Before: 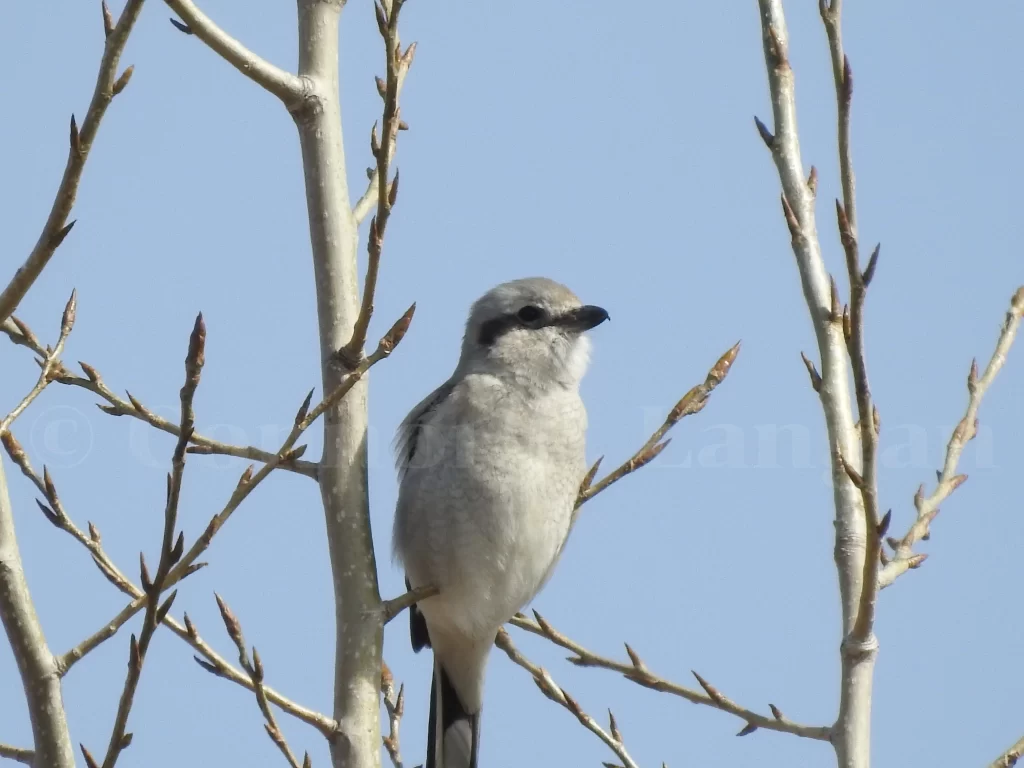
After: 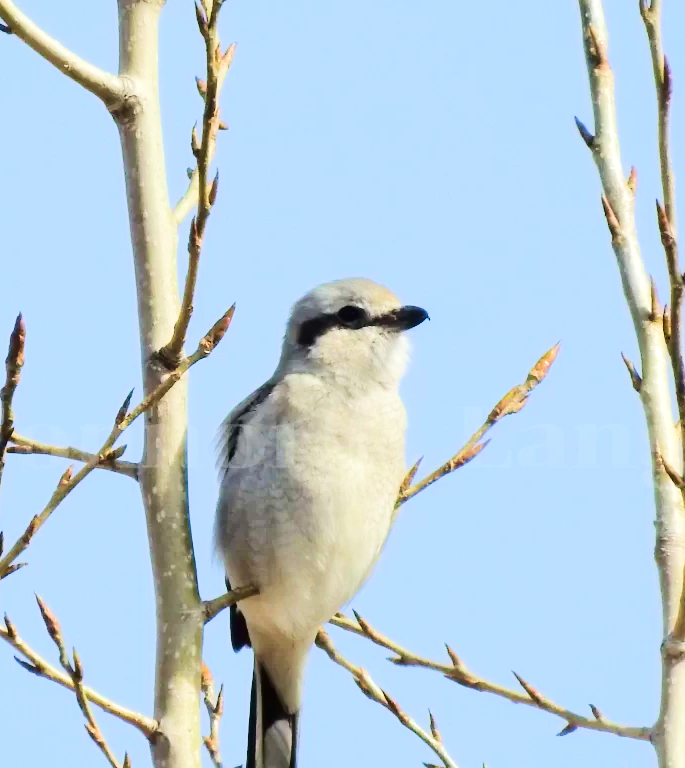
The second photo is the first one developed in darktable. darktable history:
crop and rotate: left 17.584%, right 15.453%
velvia: strength 44.37%
tone equalizer: -7 EV 0.155 EV, -6 EV 0.596 EV, -5 EV 1.16 EV, -4 EV 1.37 EV, -3 EV 1.14 EV, -2 EV 0.6 EV, -1 EV 0.149 EV, edges refinement/feathering 500, mask exposure compensation -1.57 EV, preserve details no
contrast brightness saturation: contrast 0.194, brightness -0.108, saturation 0.214
